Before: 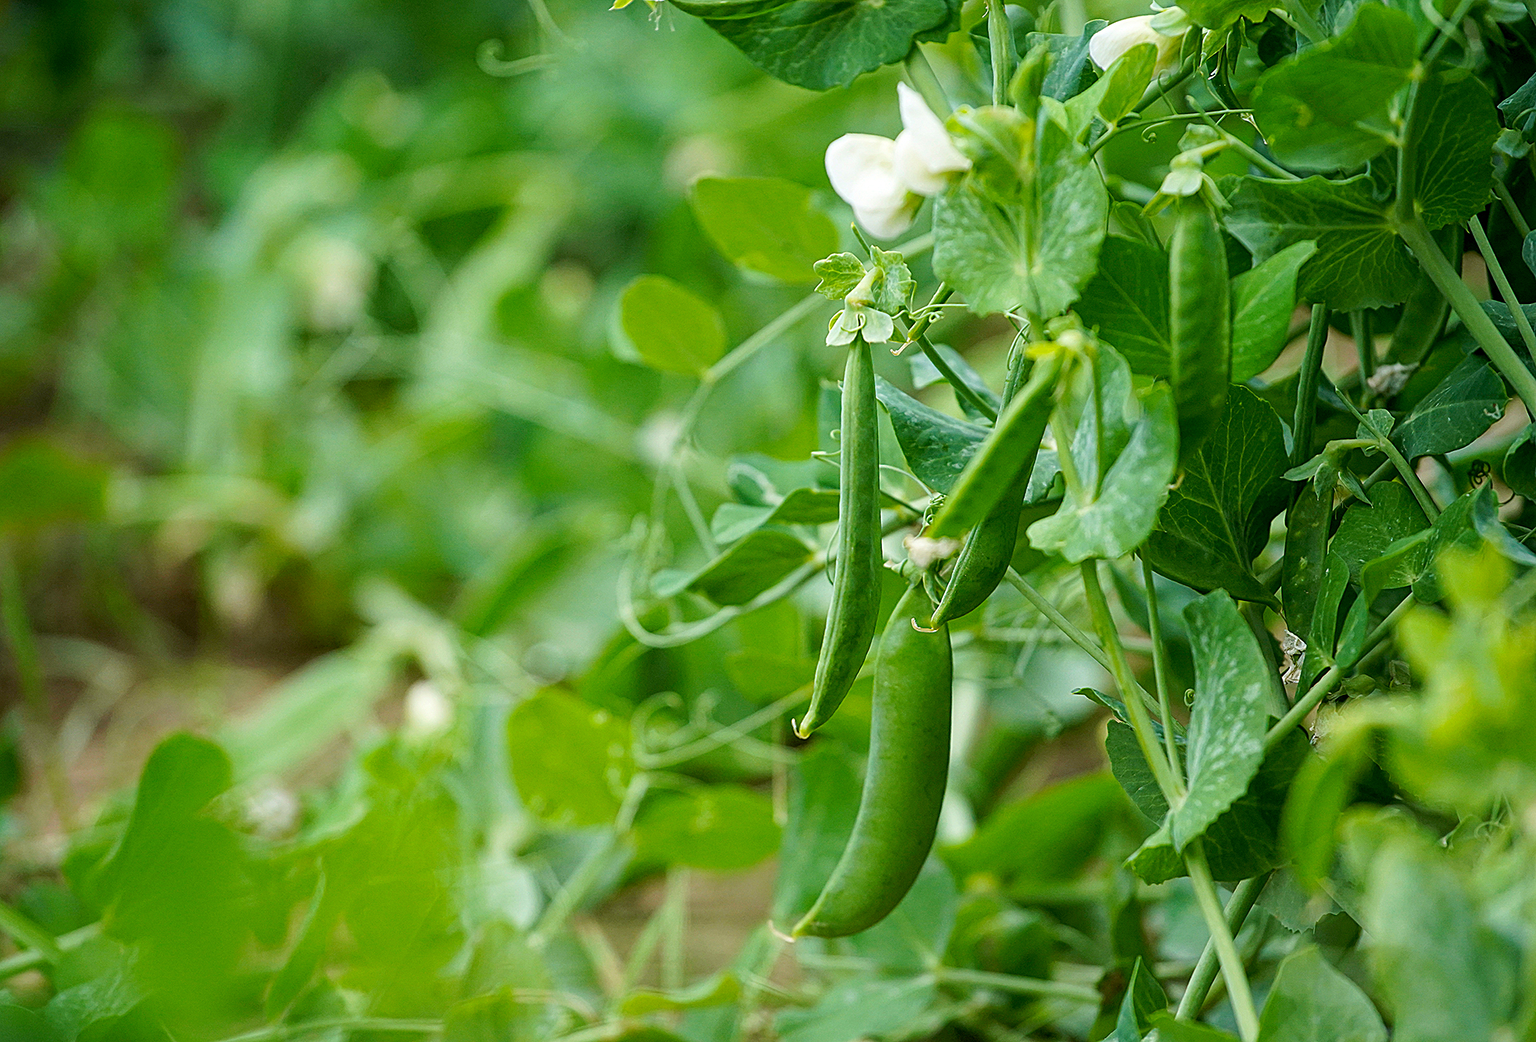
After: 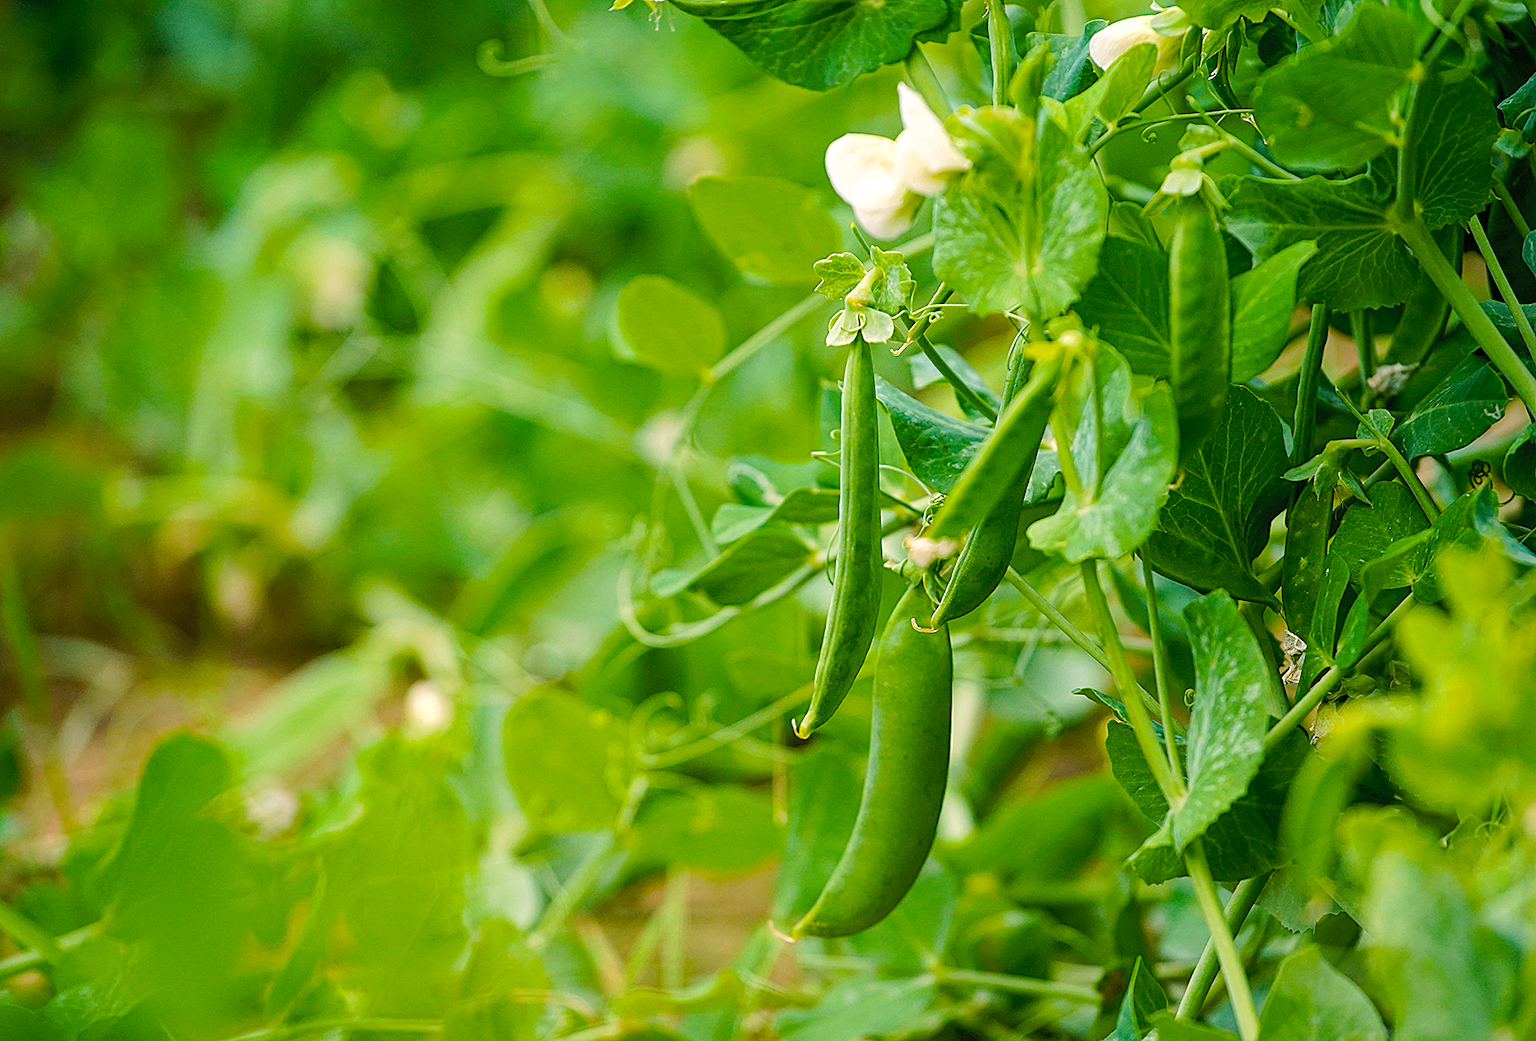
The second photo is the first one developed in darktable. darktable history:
tone curve: curves: ch0 [(0, 0) (0.003, 0.018) (0.011, 0.024) (0.025, 0.038) (0.044, 0.067) (0.069, 0.098) (0.1, 0.13) (0.136, 0.165) (0.177, 0.205) (0.224, 0.249) (0.277, 0.304) (0.335, 0.365) (0.399, 0.432) (0.468, 0.505) (0.543, 0.579) (0.623, 0.652) (0.709, 0.725) (0.801, 0.802) (0.898, 0.876) (1, 1)], color space Lab, independent channels, preserve colors none
color balance rgb: highlights gain › chroma 2.446%, highlights gain › hue 38.01°, perceptual saturation grading › global saturation 30.984%, perceptual brilliance grading › global brilliance 3.556%, global vibrance 20%
